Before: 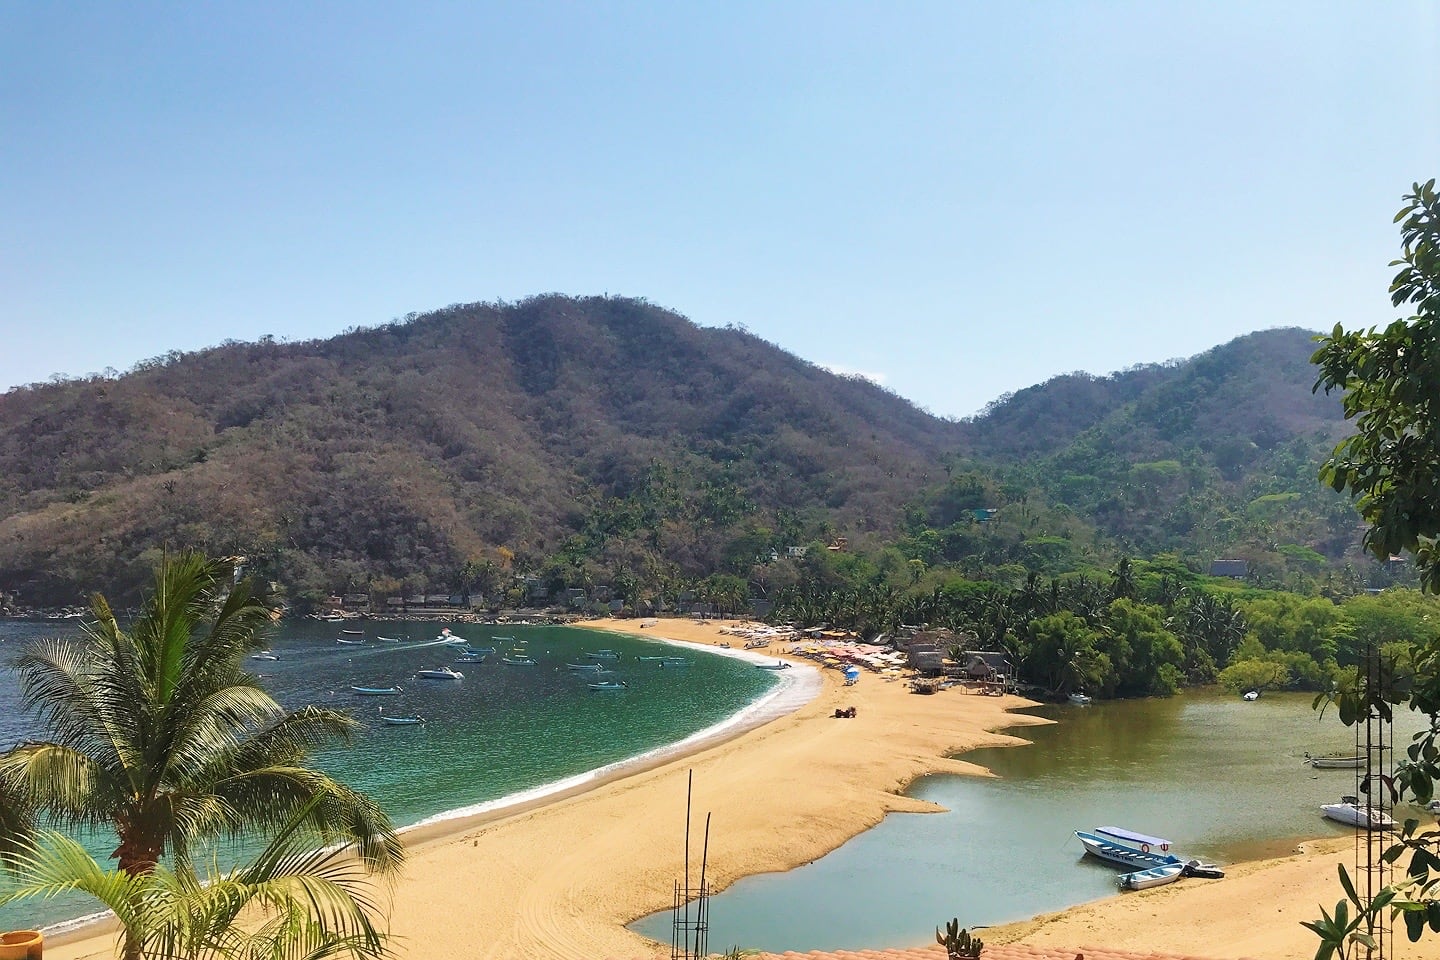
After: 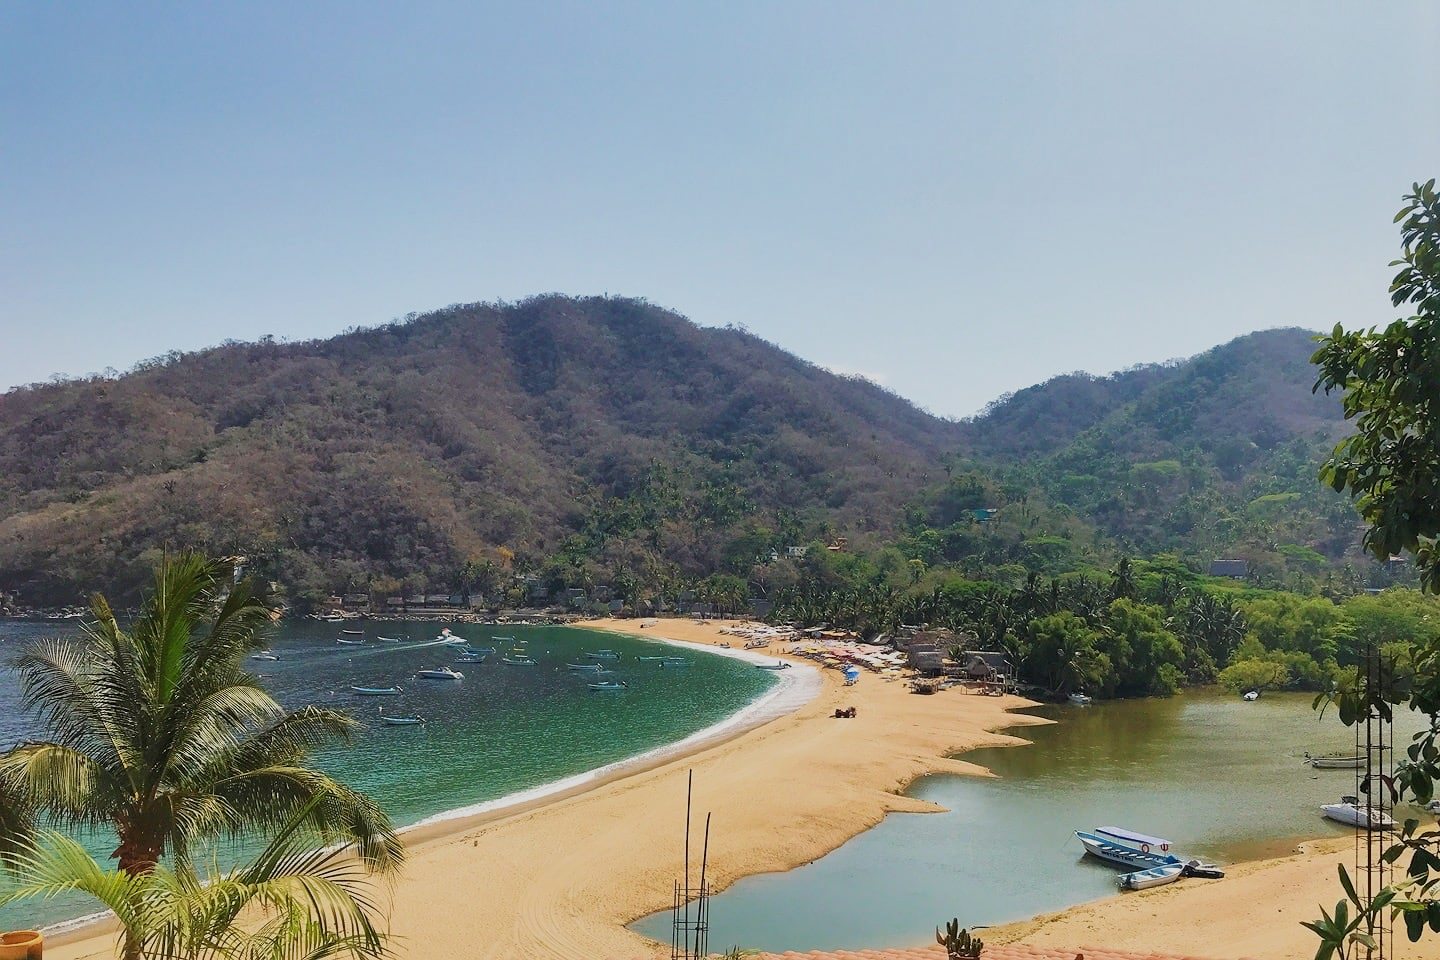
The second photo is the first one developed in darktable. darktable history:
shadows and highlights: shadows -20, white point adjustment -2, highlights -35
sigmoid: contrast 1.22, skew 0.65
